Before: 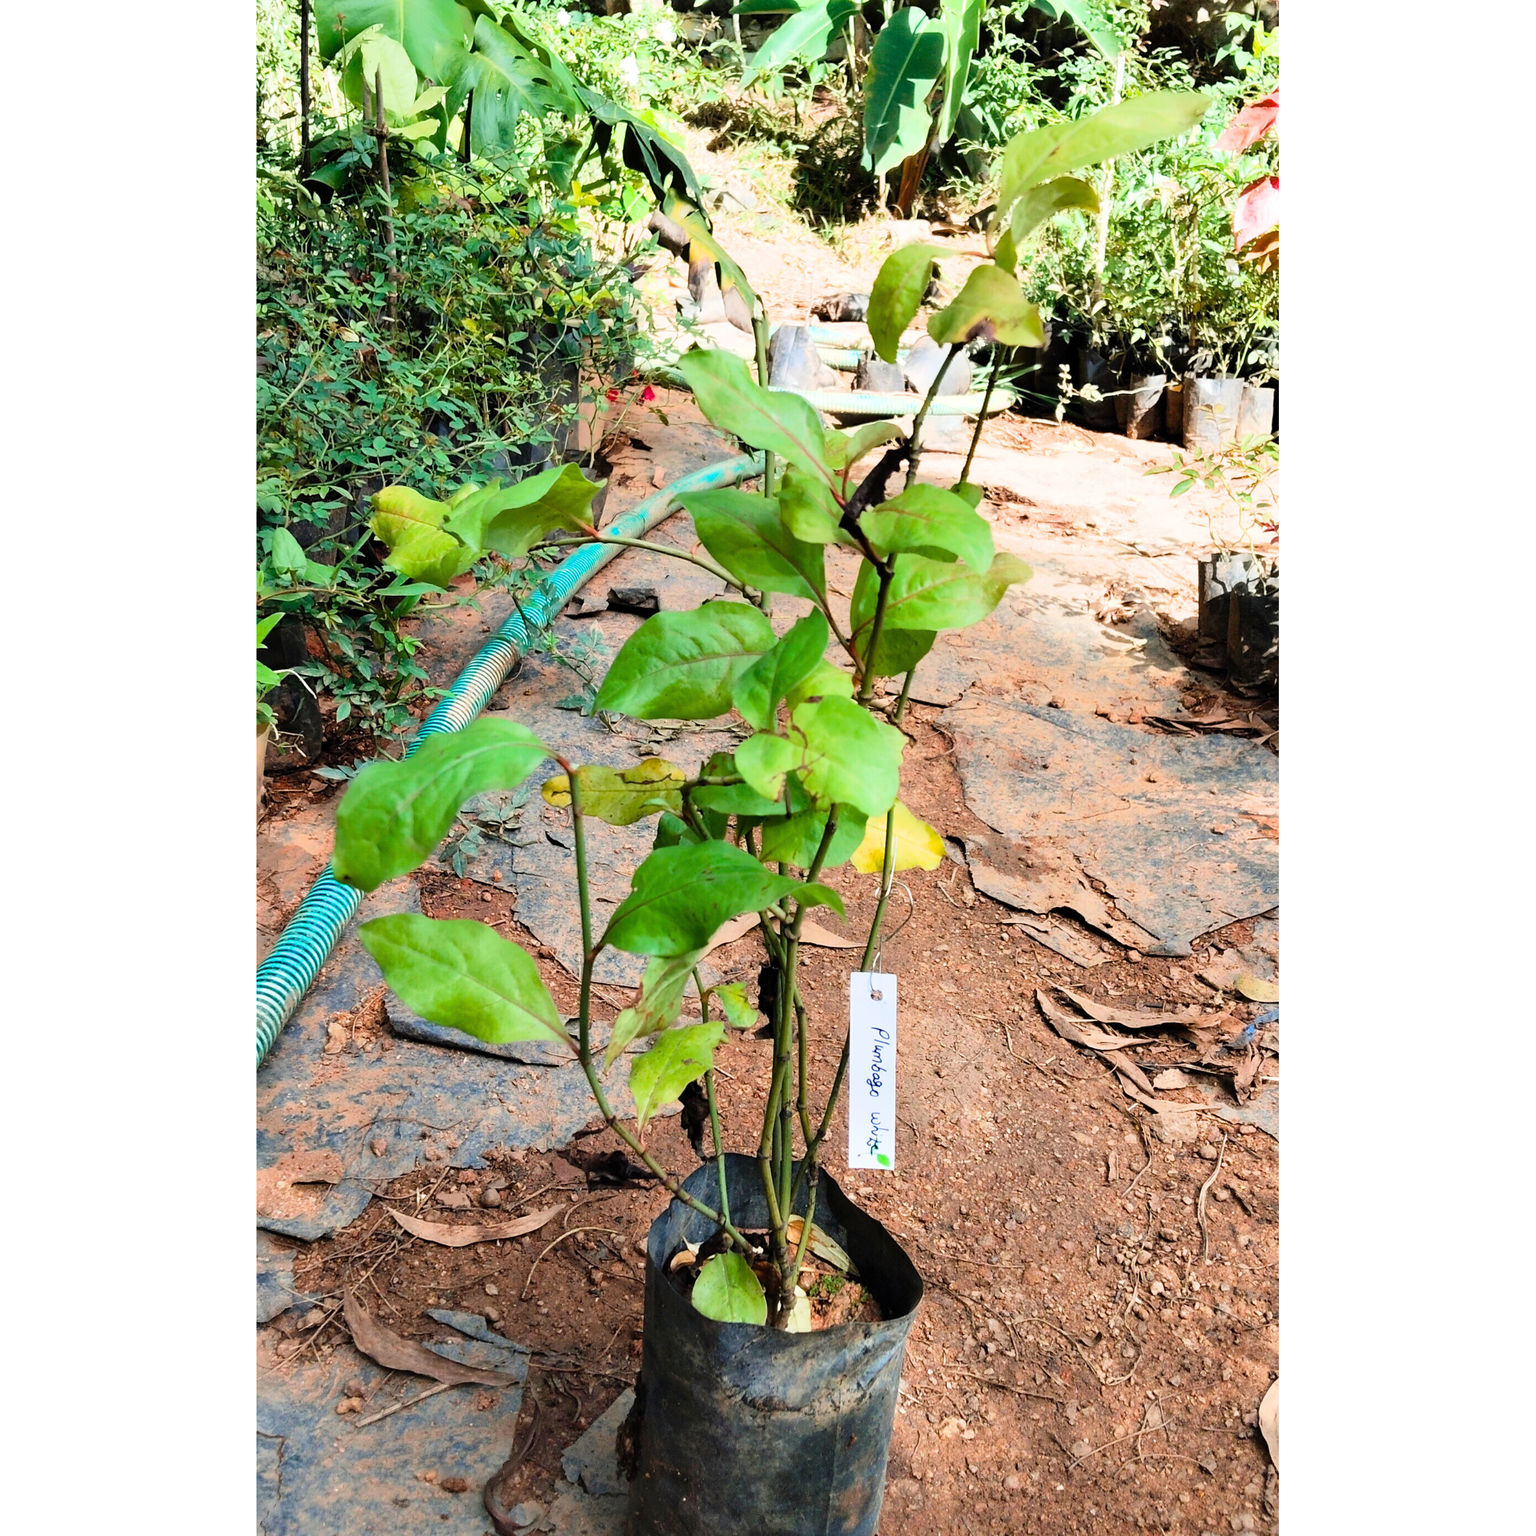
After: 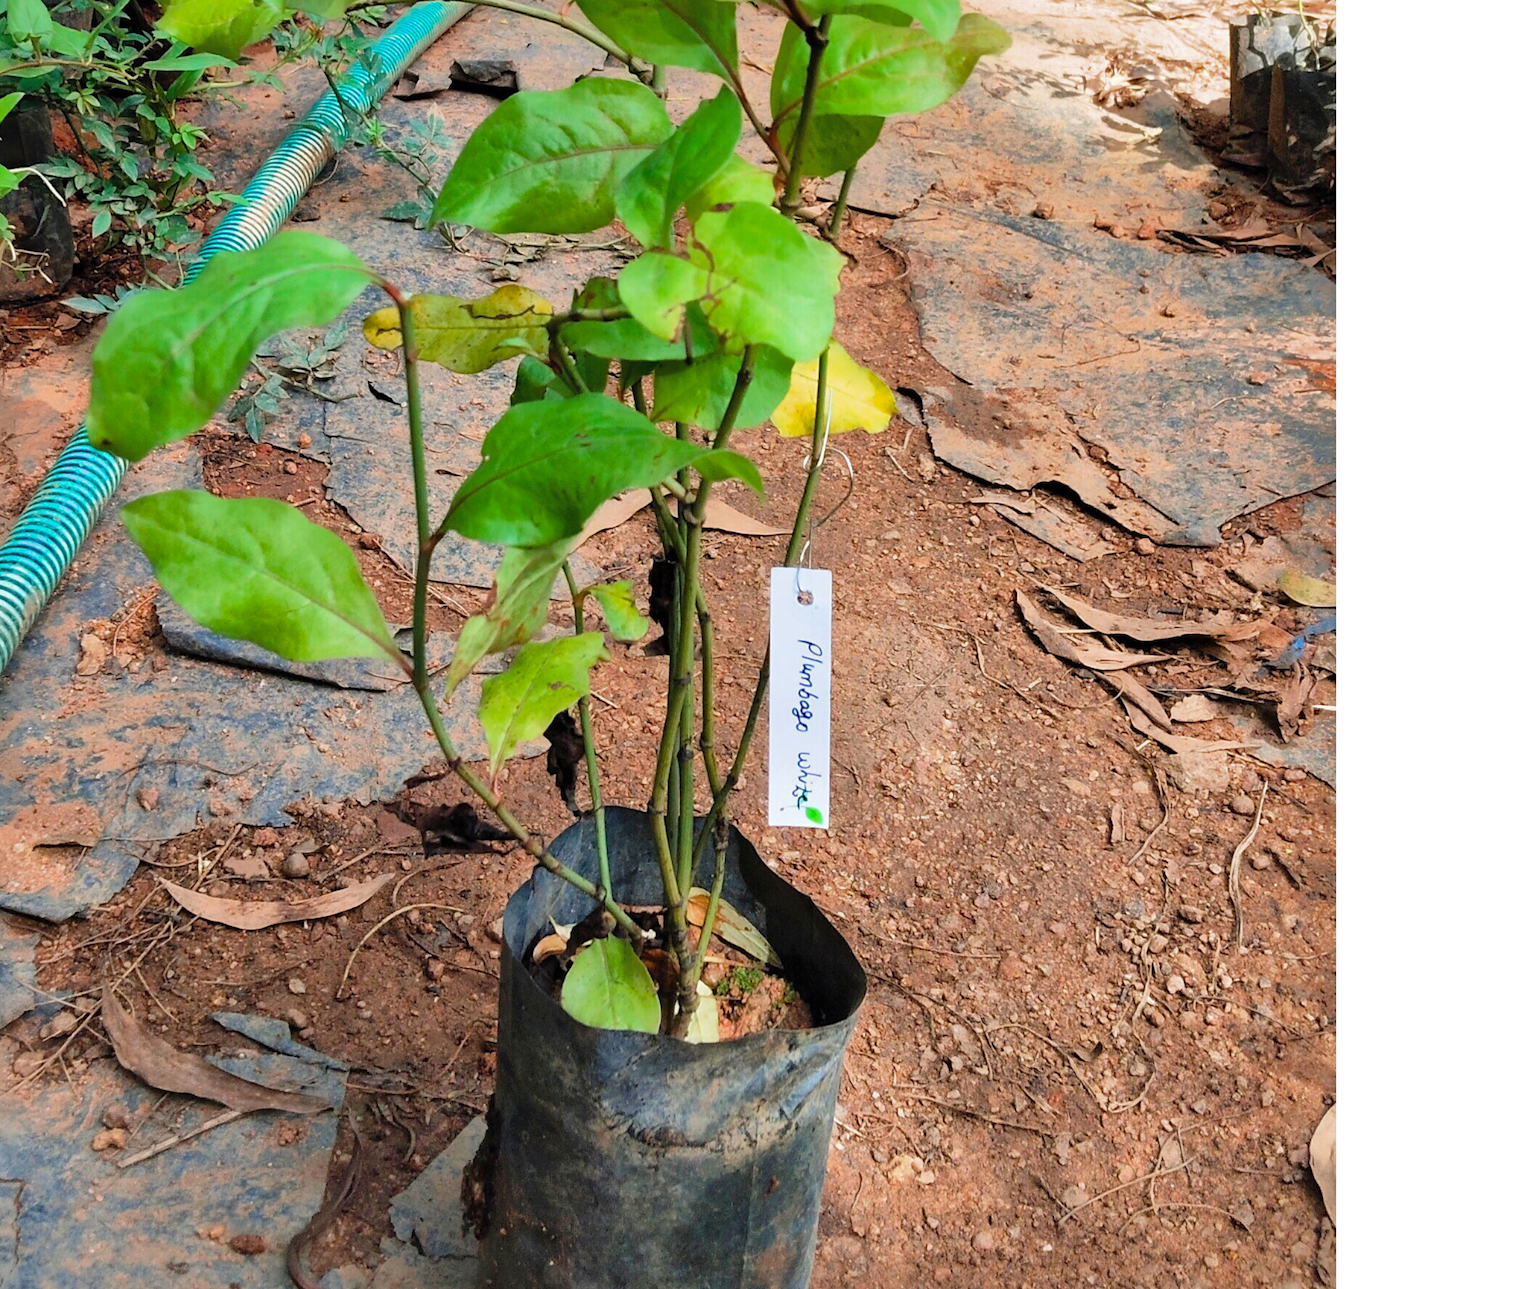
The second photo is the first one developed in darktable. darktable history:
shadows and highlights: highlights -59.89
crop and rotate: left 17.386%, top 35.329%, right 6.826%, bottom 1.045%
